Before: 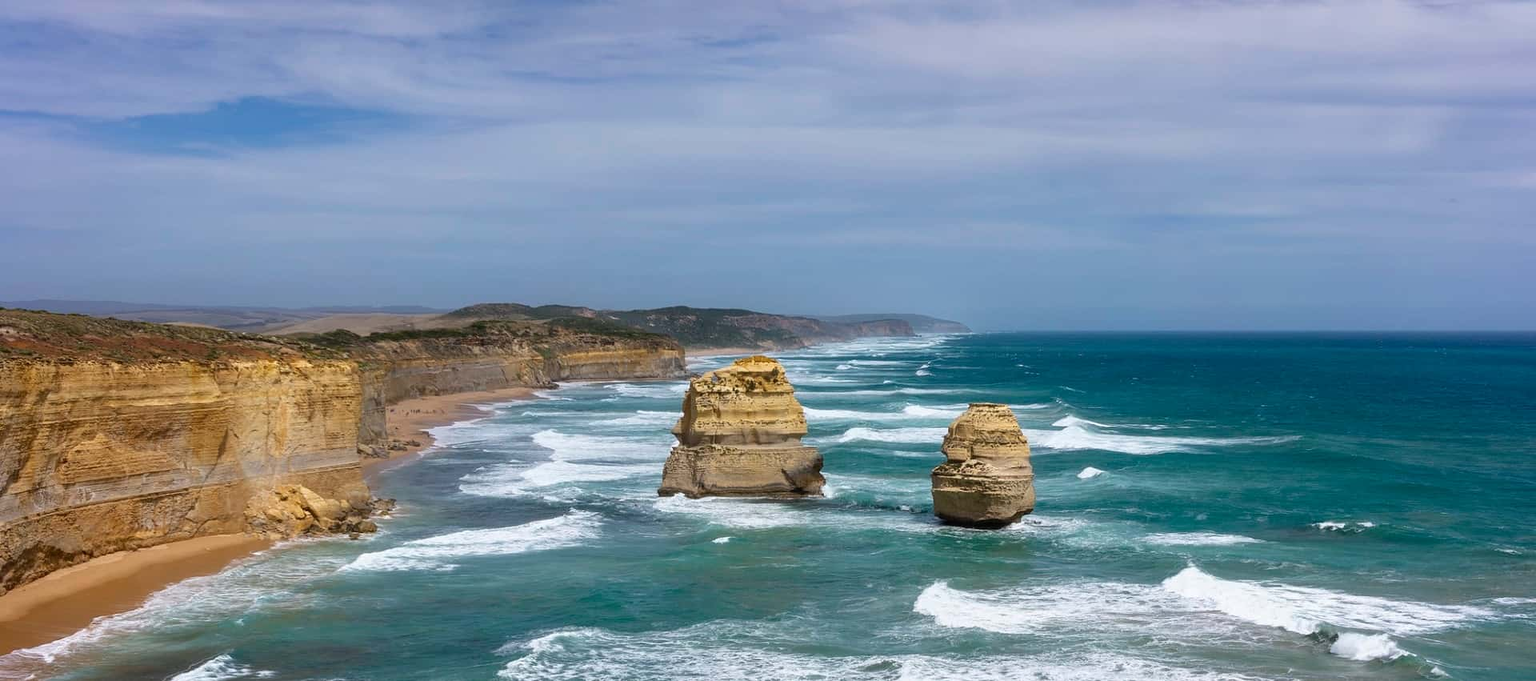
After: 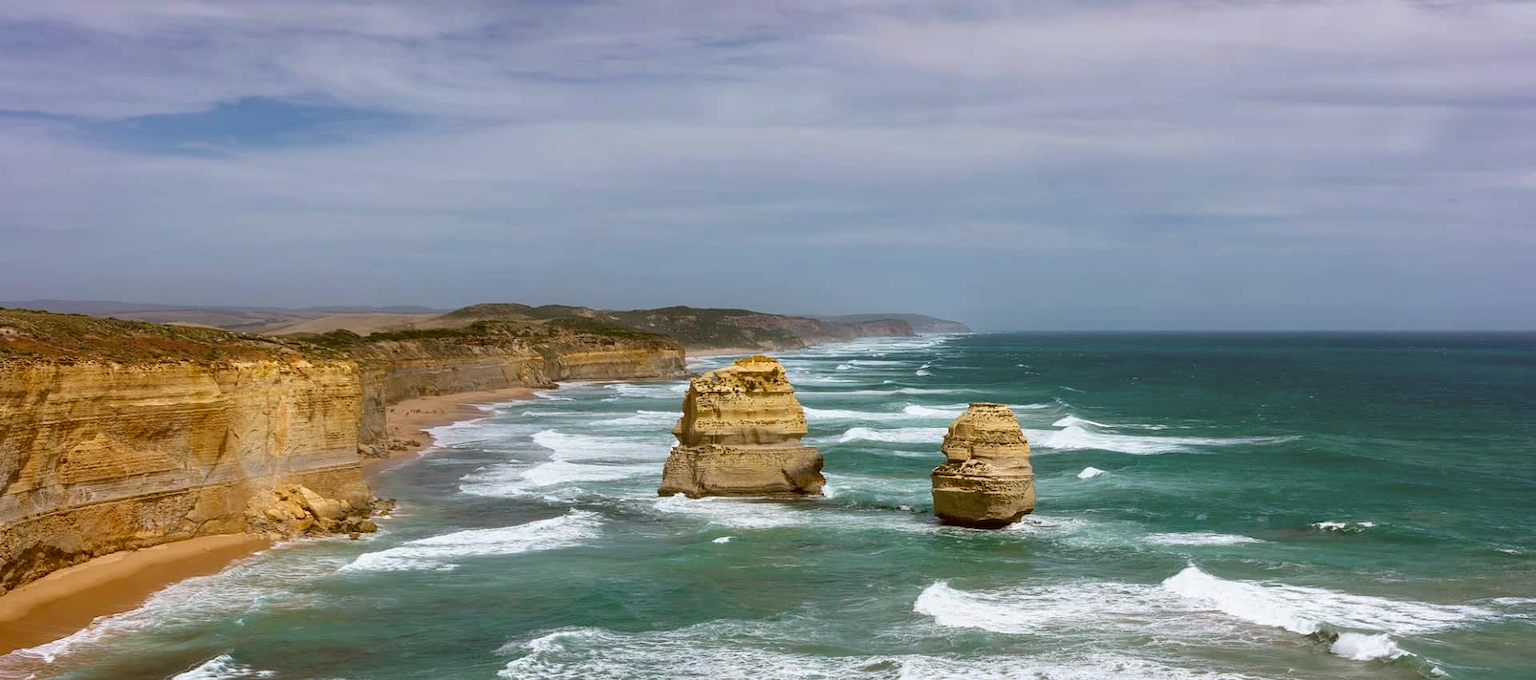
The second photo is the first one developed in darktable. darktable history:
color correction: highlights a* -0.353, highlights b* 0.166, shadows a* 4.39, shadows b* 20.88
